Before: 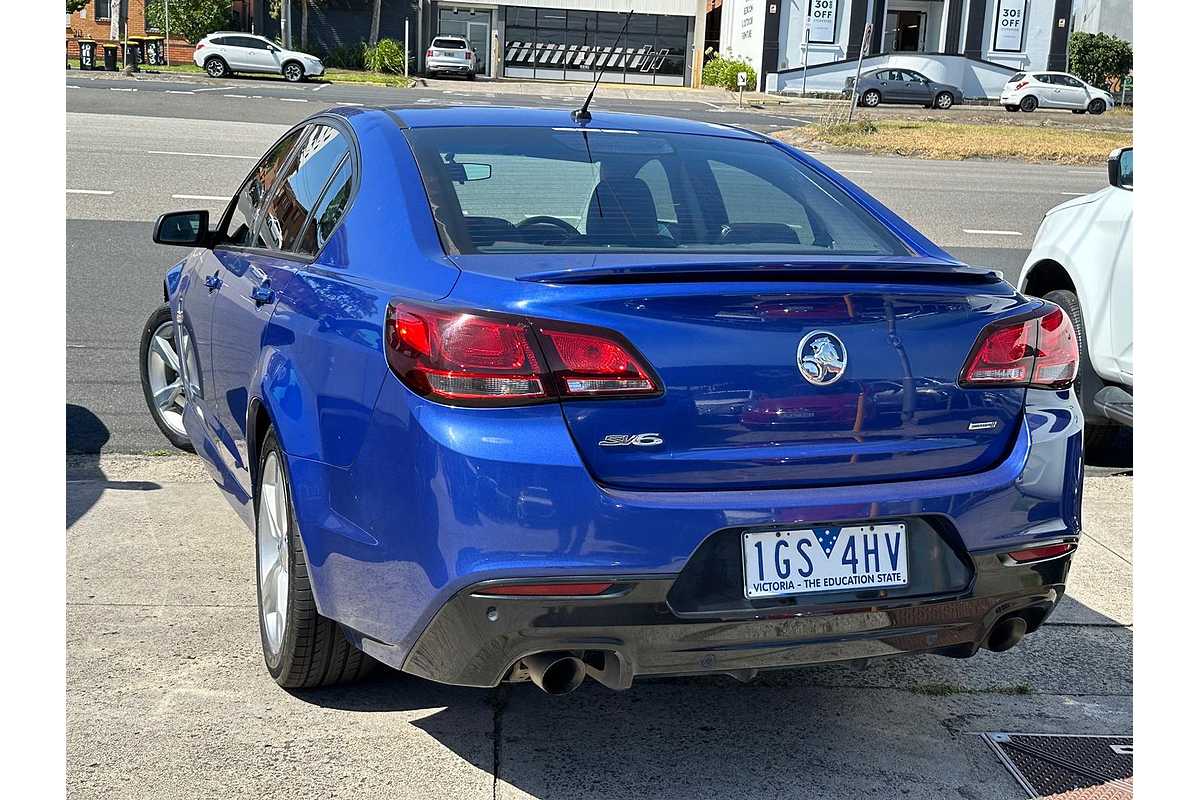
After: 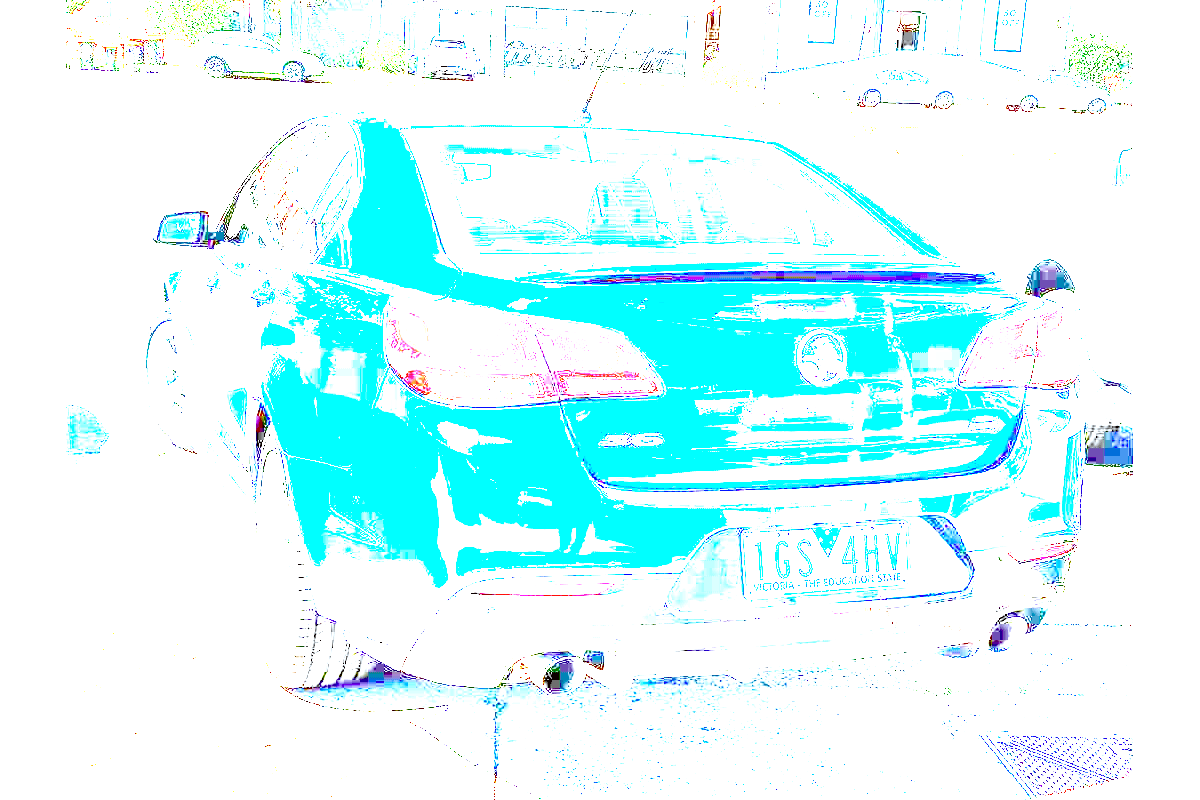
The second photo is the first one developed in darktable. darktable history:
exposure: exposure 8 EV, compensate highlight preservation false
color correction: highlights a* -3.28, highlights b* -6.24, shadows a* 3.1, shadows b* 5.19
